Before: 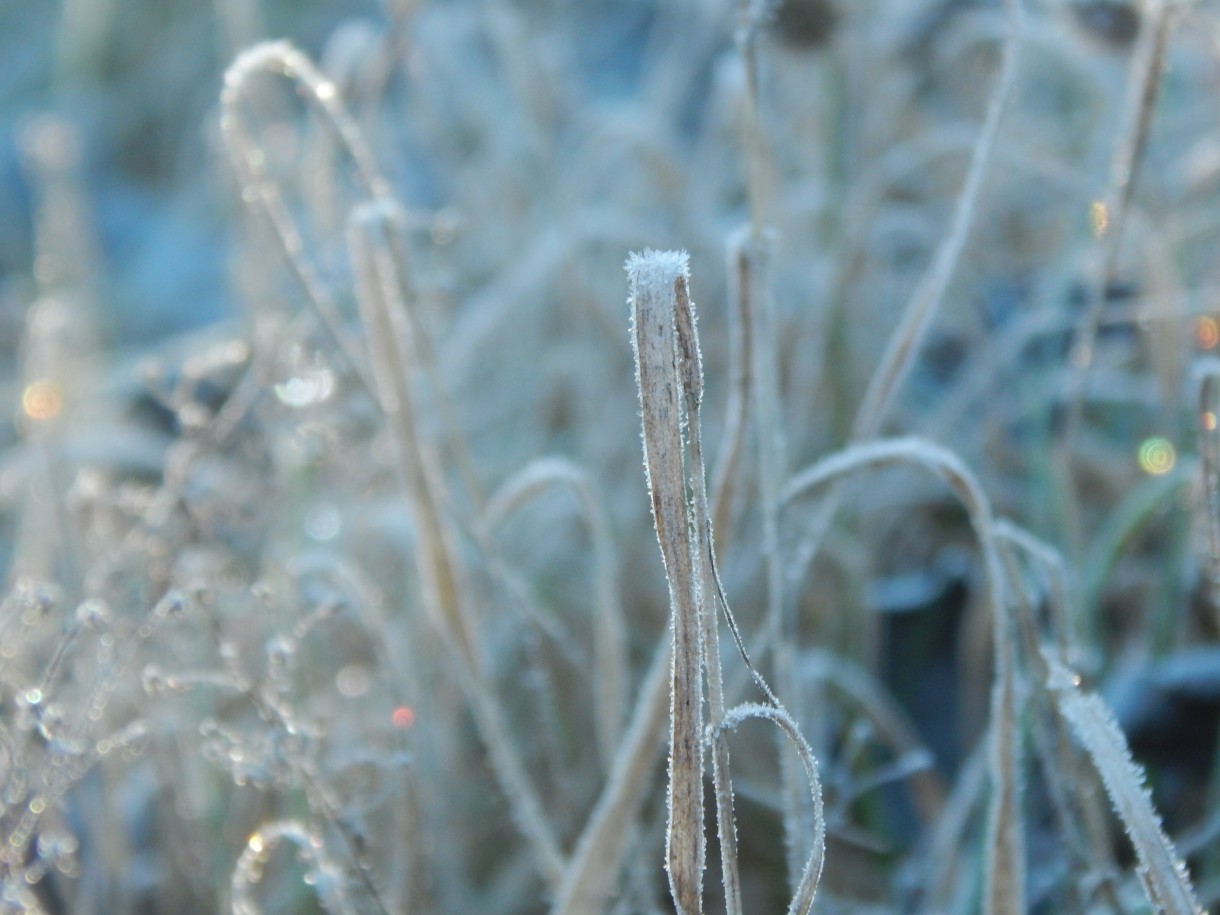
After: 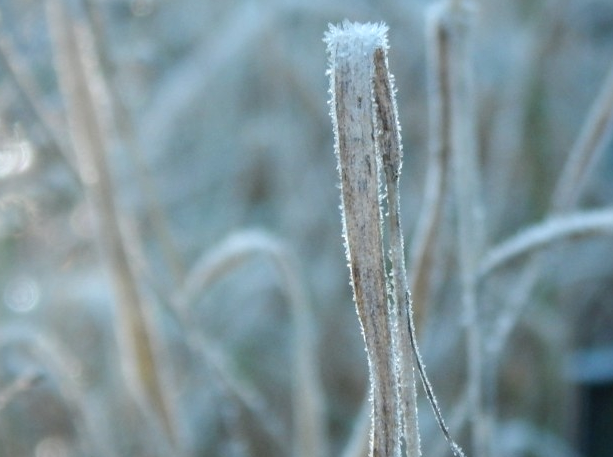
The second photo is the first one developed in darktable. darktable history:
vignetting: fall-off radius 61.03%, brightness -0.39, saturation 0.018
local contrast: on, module defaults
crop: left 24.727%, top 24.959%, right 25.021%, bottom 25.044%
